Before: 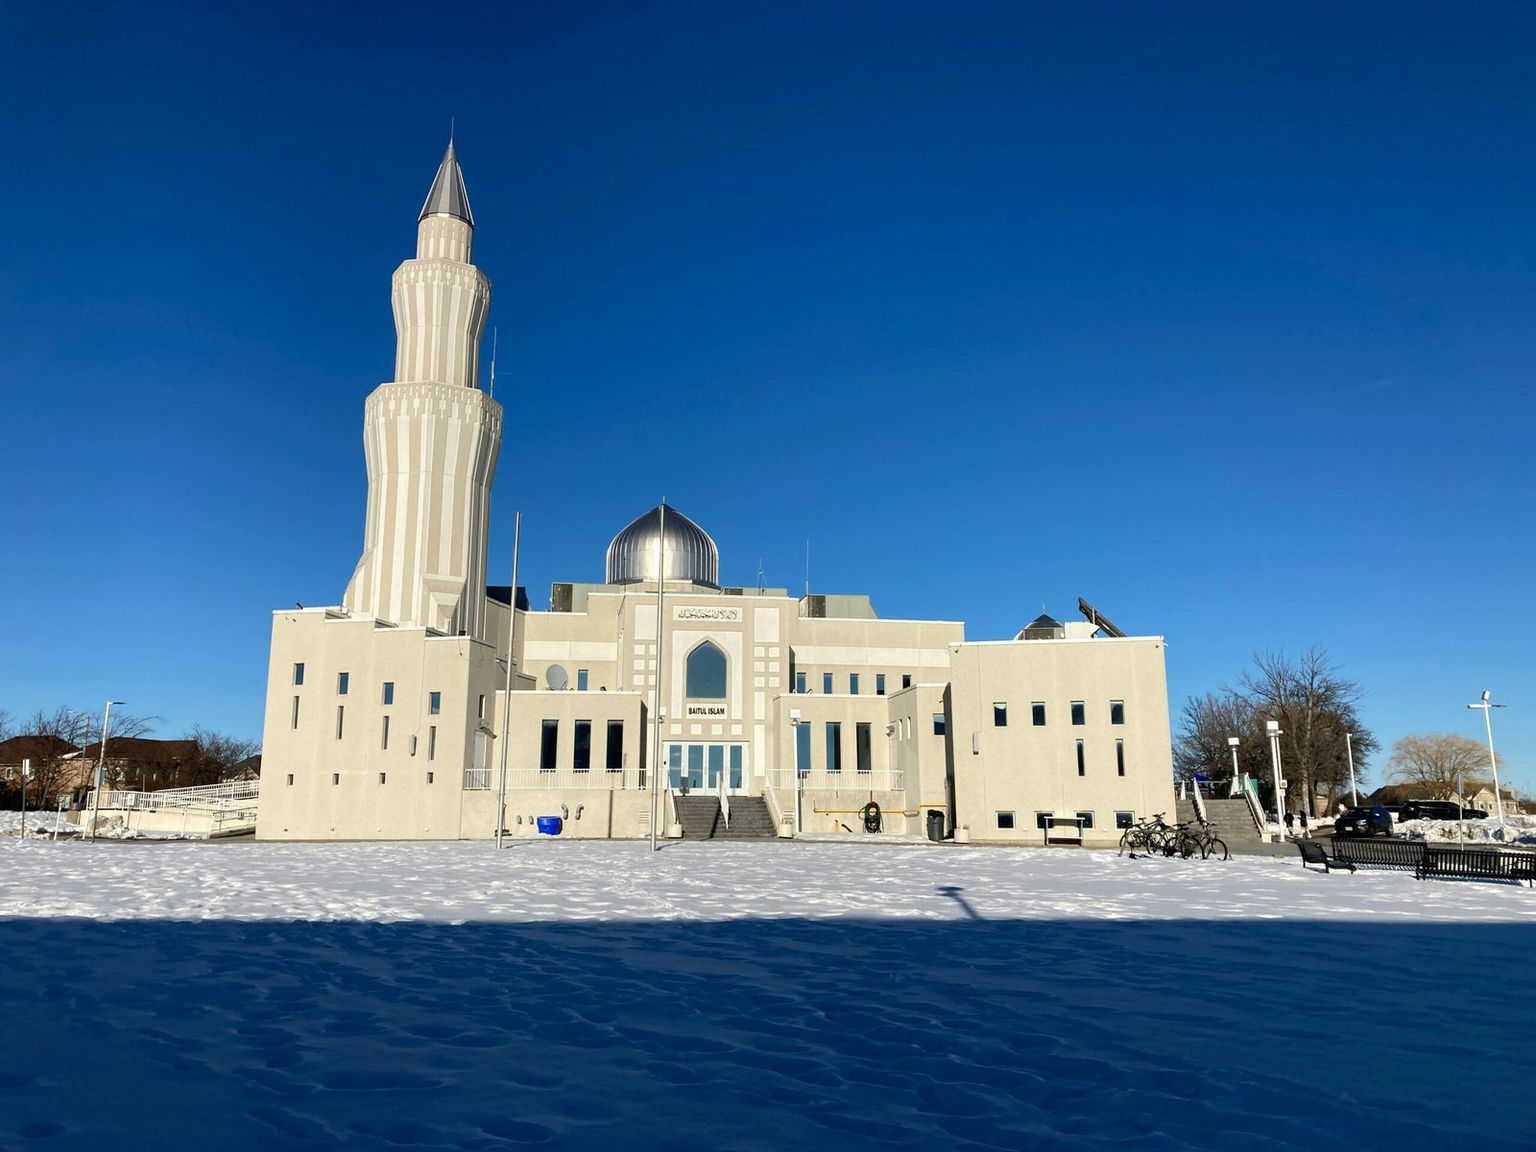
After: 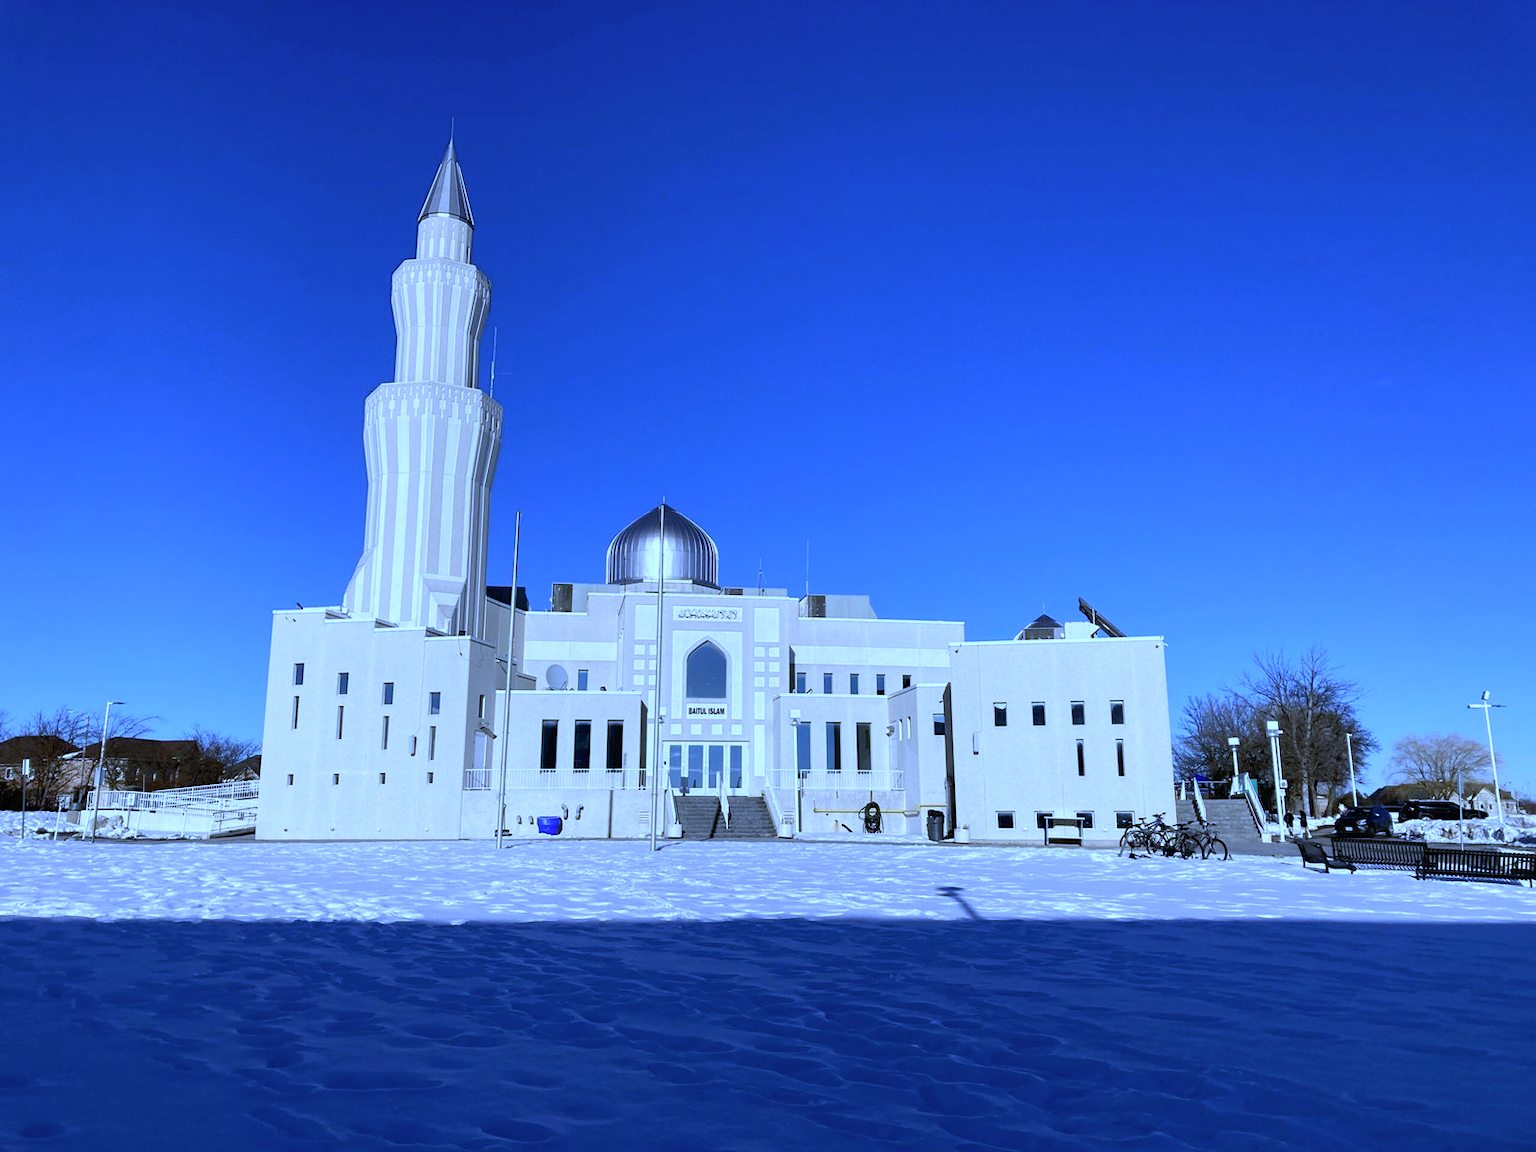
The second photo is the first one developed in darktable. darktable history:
white balance: red 0.766, blue 1.537
contrast brightness saturation: saturation -0.05
